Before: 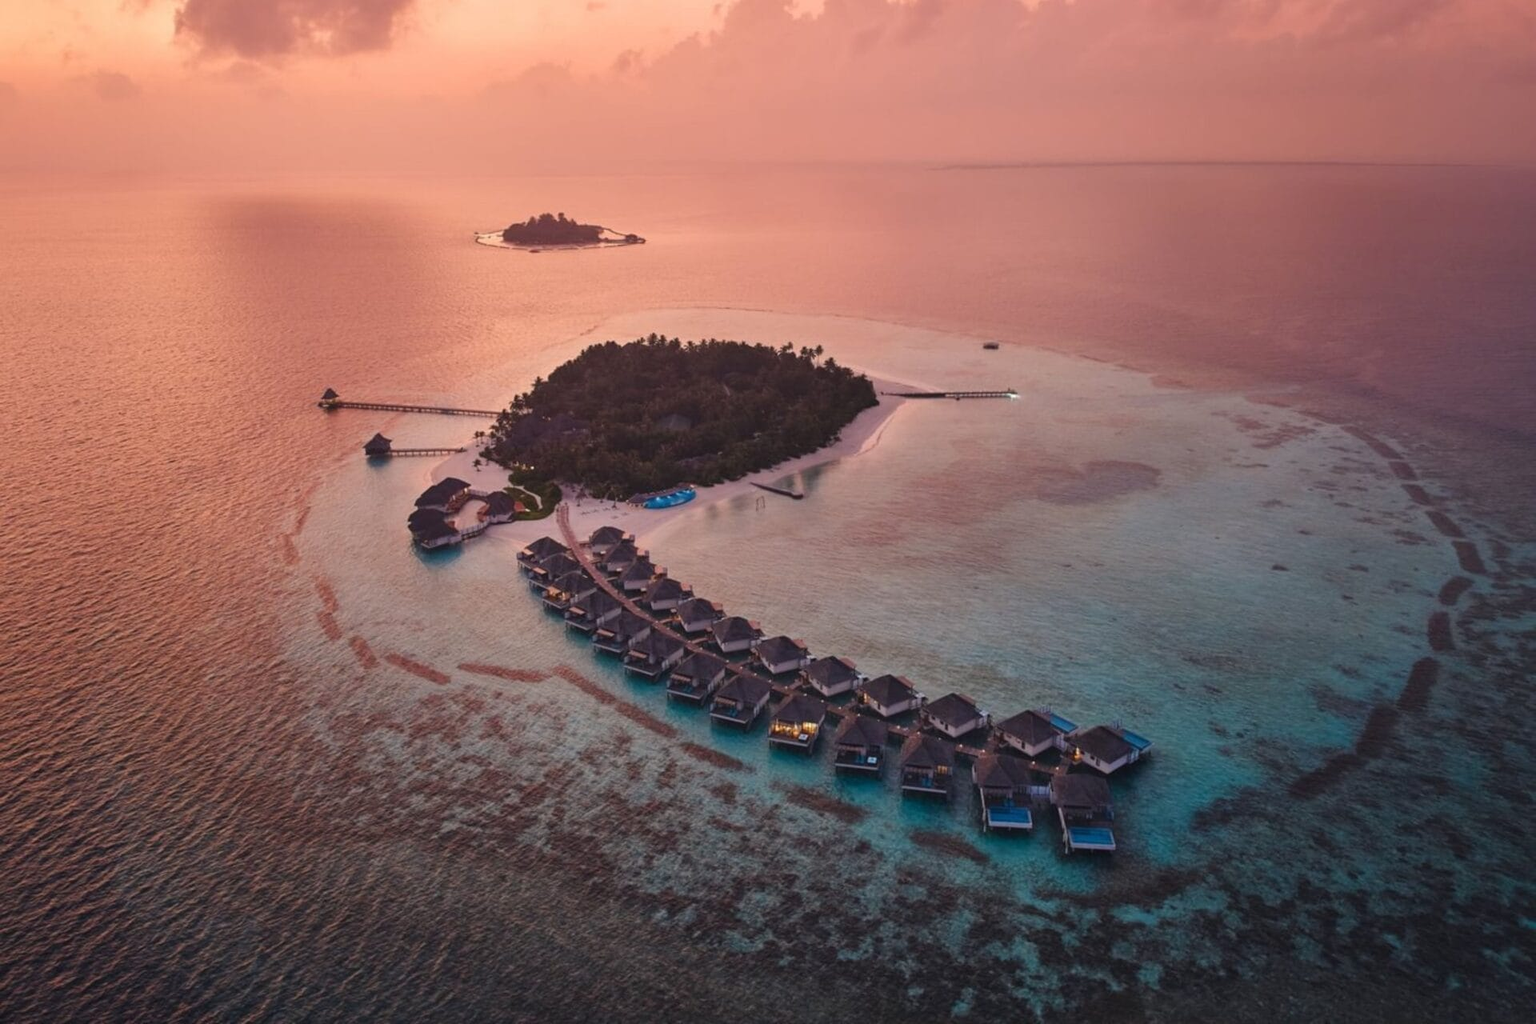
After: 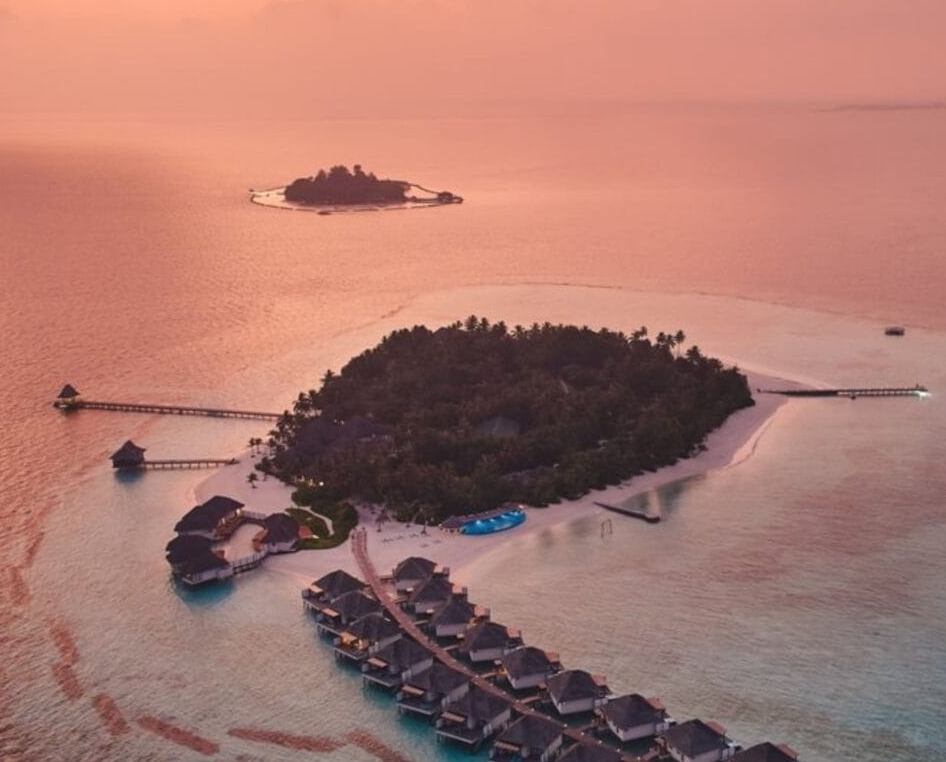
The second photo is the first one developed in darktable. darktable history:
crop: left 17.928%, top 7.92%, right 32.794%, bottom 32.354%
